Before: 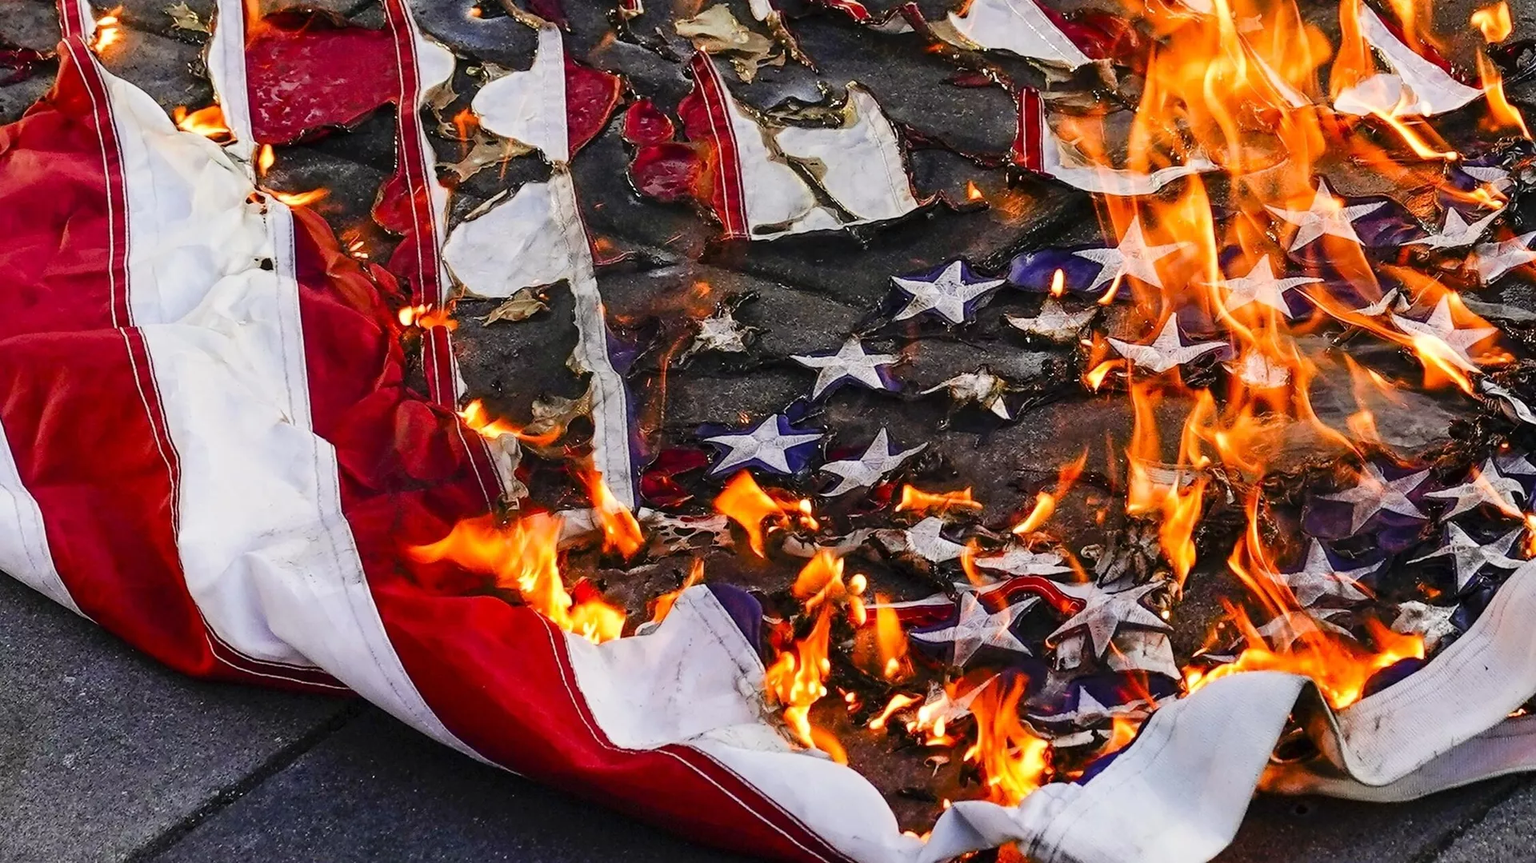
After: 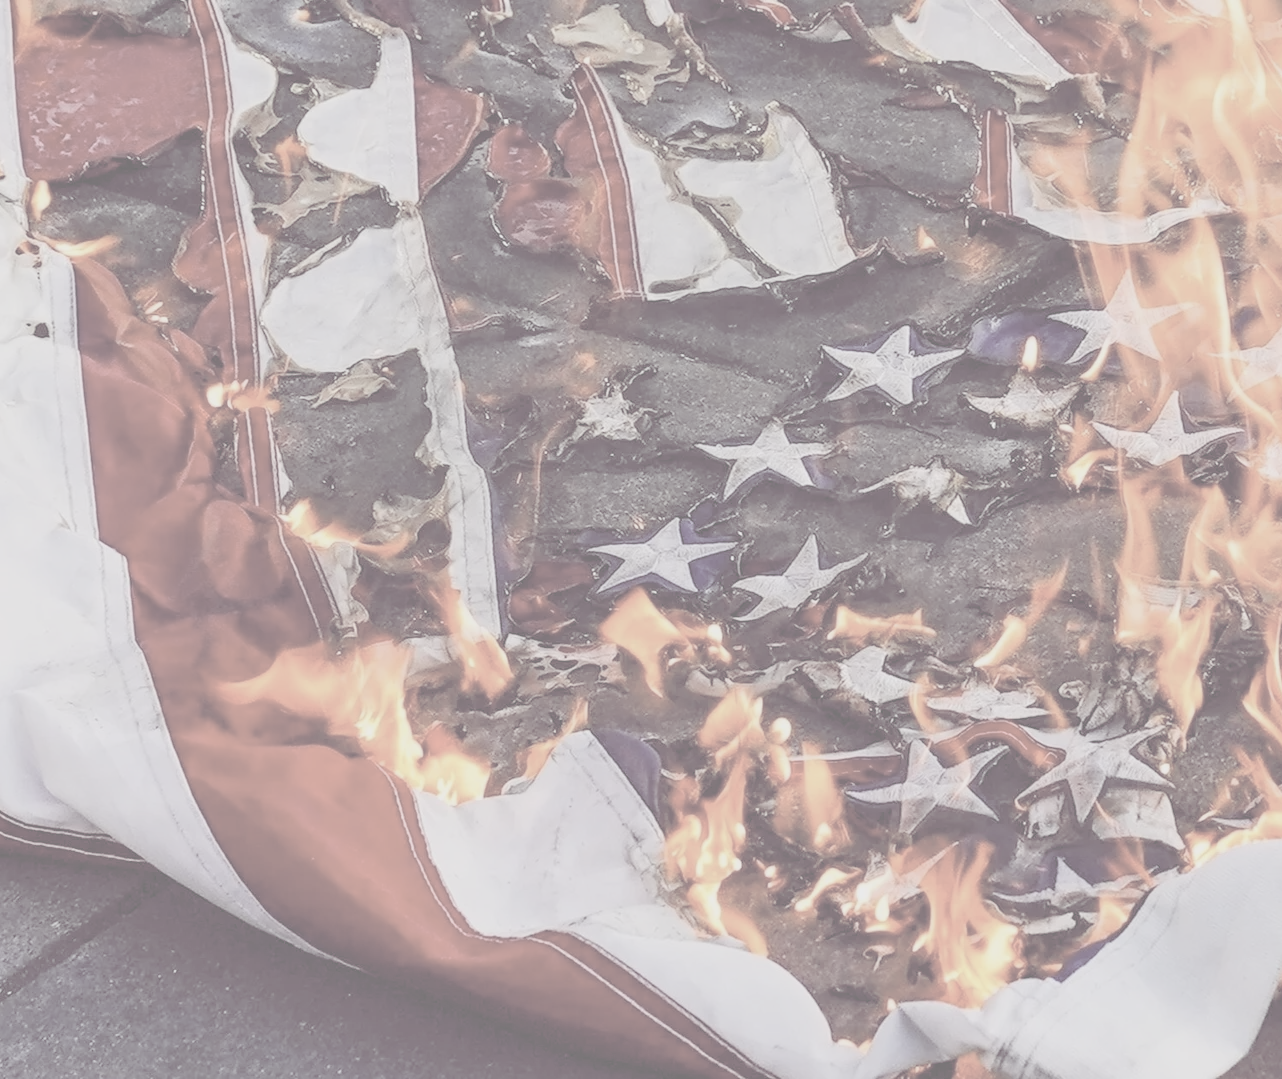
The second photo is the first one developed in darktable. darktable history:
crop and rotate: left 15.258%, right 17.927%
contrast brightness saturation: contrast -0.336, brightness 0.745, saturation -0.792
color balance rgb: global offset › chroma 0.281%, global offset › hue 318.12°, perceptual saturation grading › global saturation 0.3%
